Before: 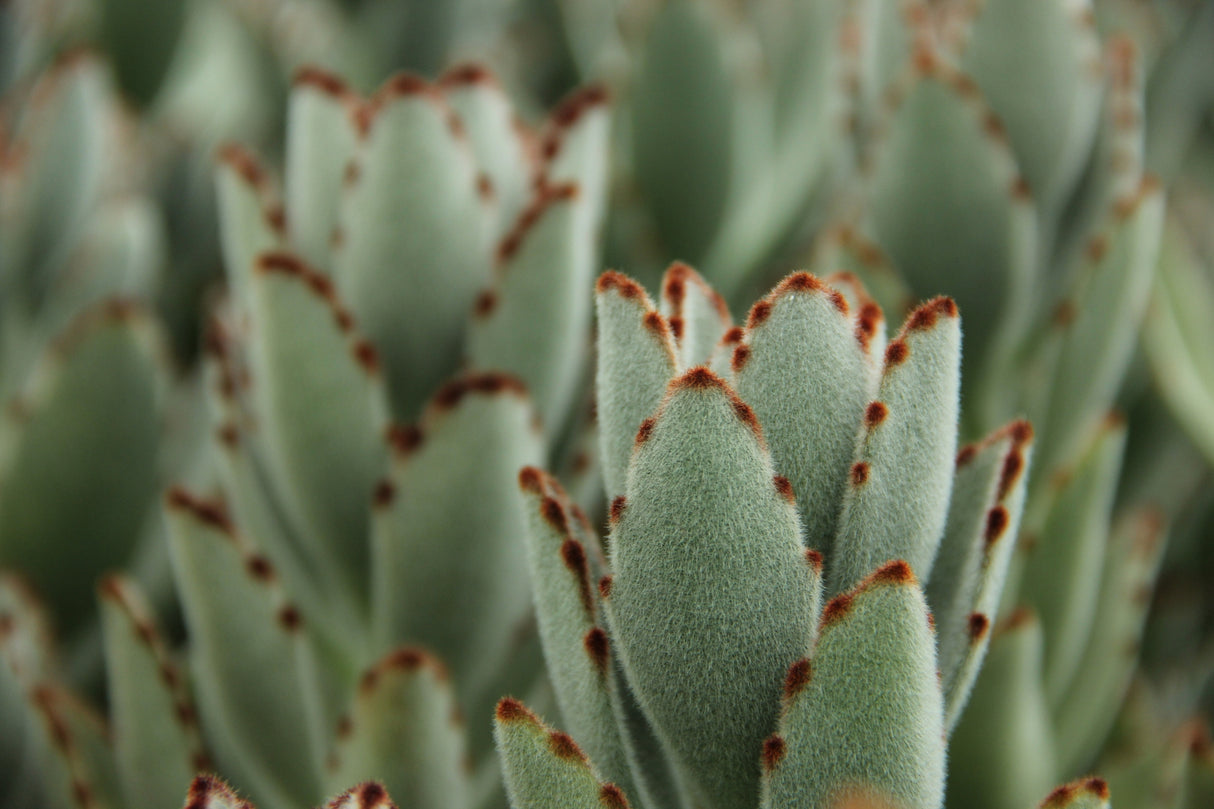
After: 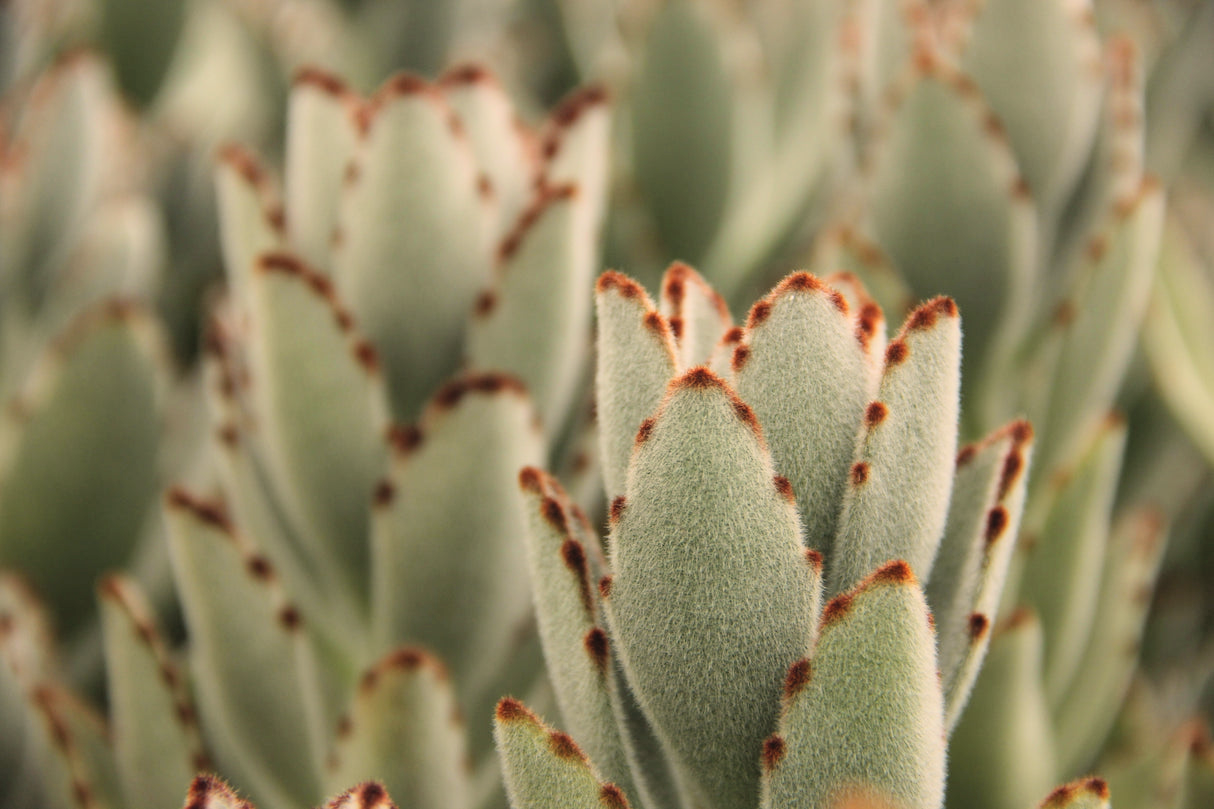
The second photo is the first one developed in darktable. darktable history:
contrast brightness saturation: contrast 0.14, brightness 0.21
color correction: highlights a* 11.96, highlights b* 11.58
